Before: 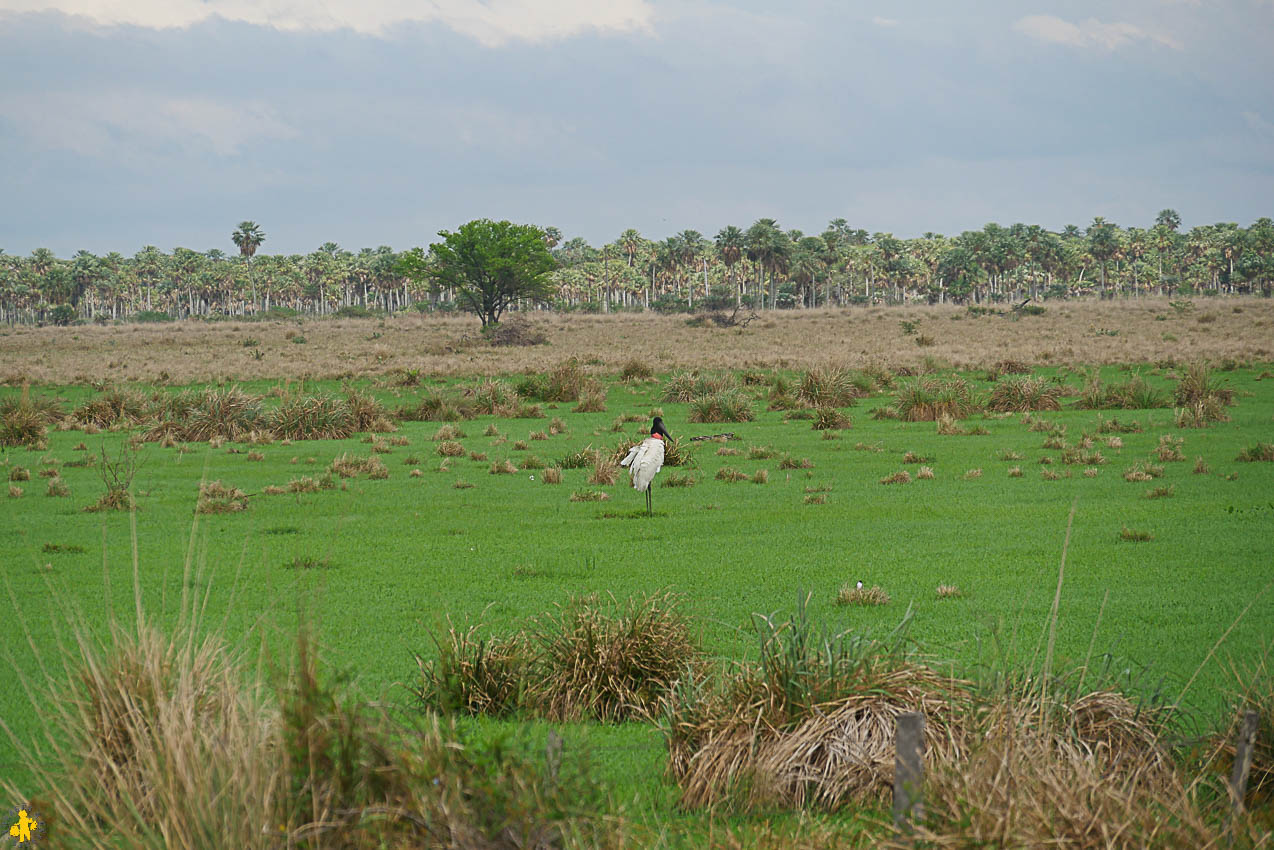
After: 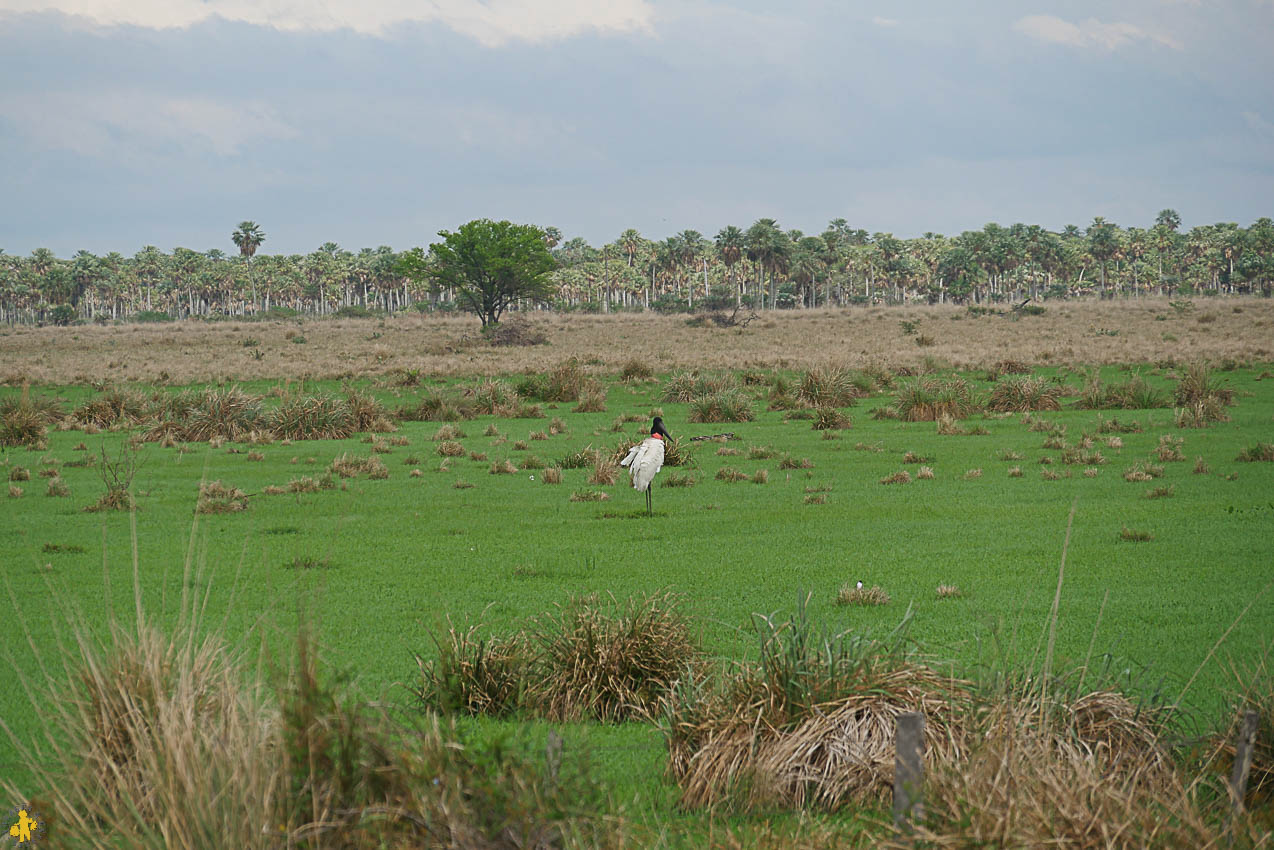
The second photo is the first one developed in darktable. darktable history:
color zones: curves: ch0 [(0, 0.5) (0.143, 0.5) (0.286, 0.456) (0.429, 0.5) (0.571, 0.5) (0.714, 0.5) (0.857, 0.5) (1, 0.5)]; ch1 [(0, 0.5) (0.143, 0.5) (0.286, 0.422) (0.429, 0.5) (0.571, 0.5) (0.714, 0.5) (0.857, 0.5) (1, 0.5)]
